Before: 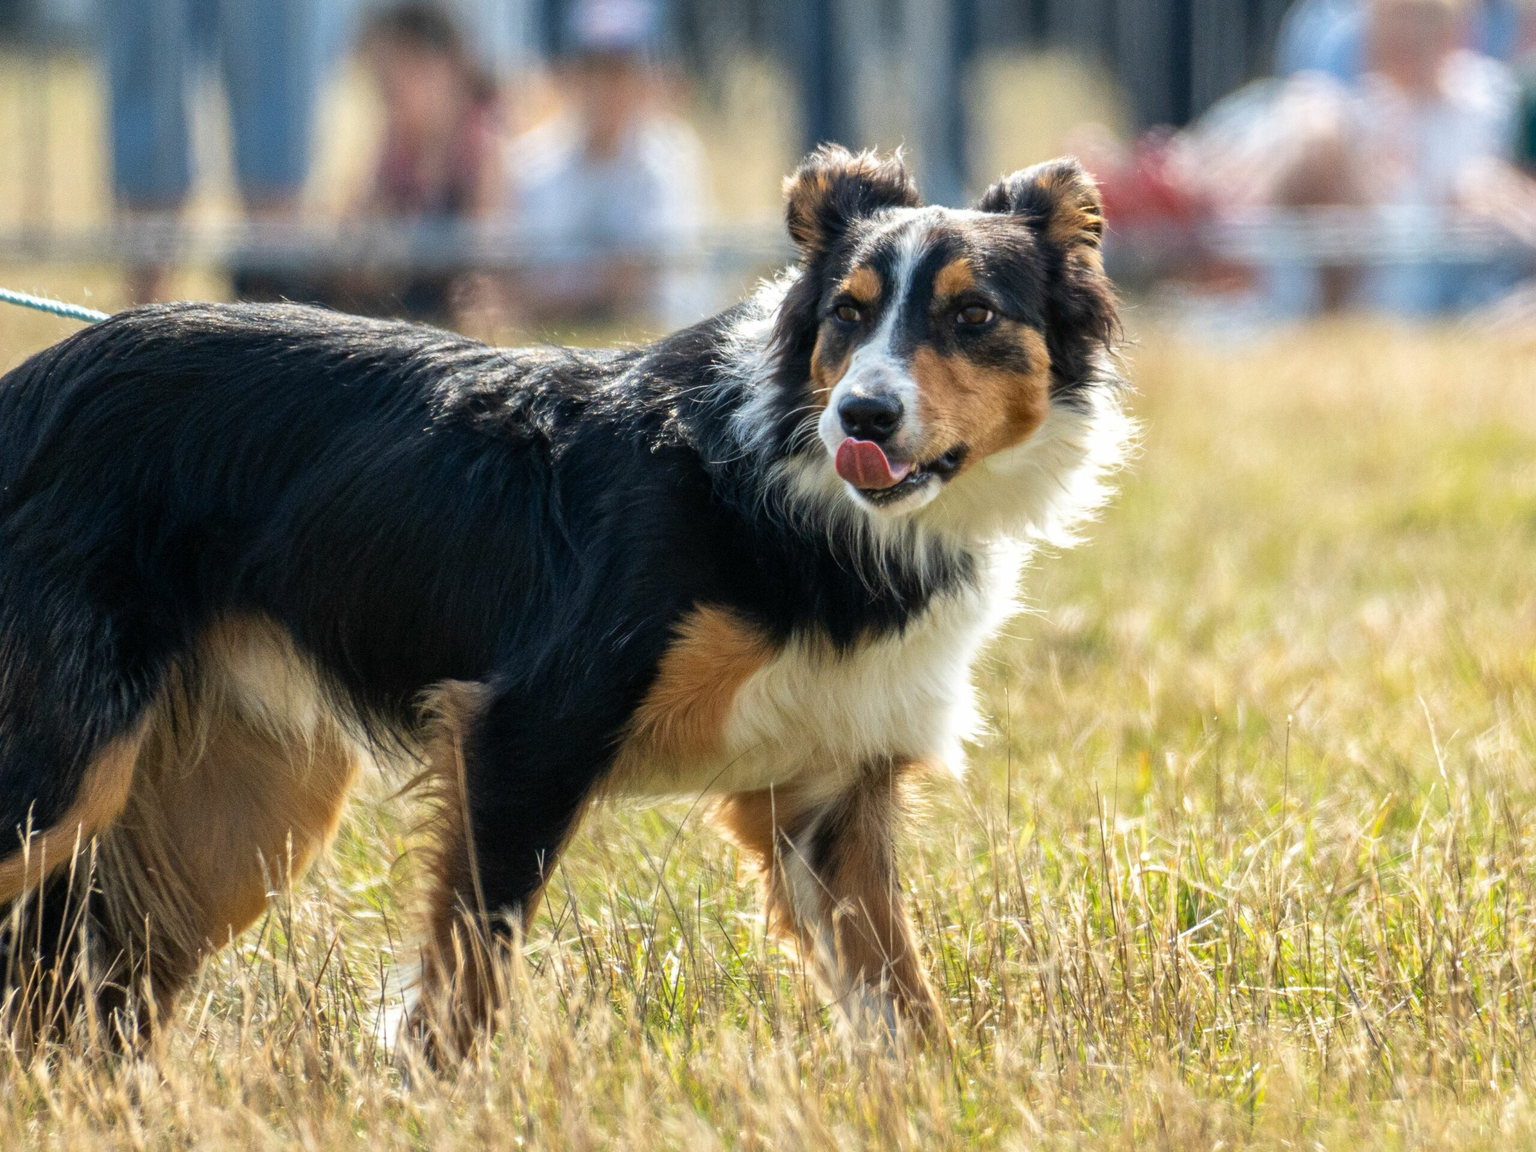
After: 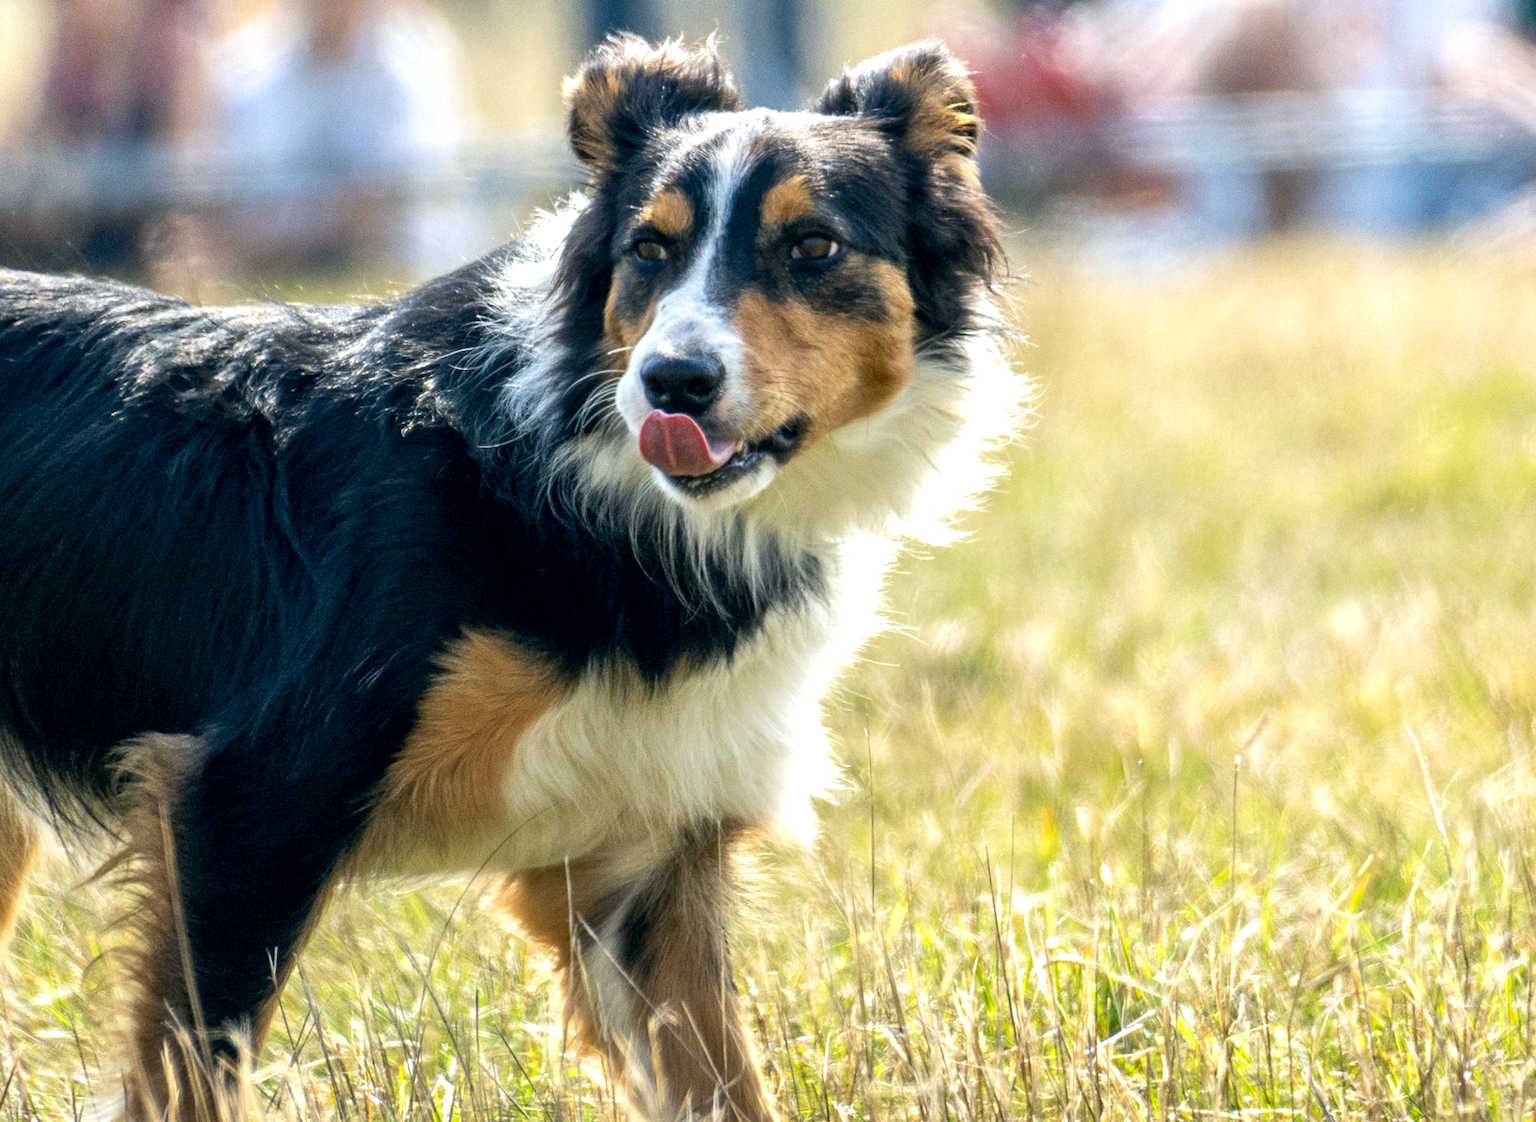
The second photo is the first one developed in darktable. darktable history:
white balance: red 0.925, blue 1.046
crop and rotate: left 20.74%, top 7.912%, right 0.375%, bottom 13.378%
exposure: black level correction 0.003, exposure 0.383 EV, compensate highlight preservation false
rotate and perspective: rotation -1.32°, lens shift (horizontal) -0.031, crop left 0.015, crop right 0.985, crop top 0.047, crop bottom 0.982
color correction: highlights a* 5.38, highlights b* 5.3, shadows a* -4.26, shadows b* -5.11
